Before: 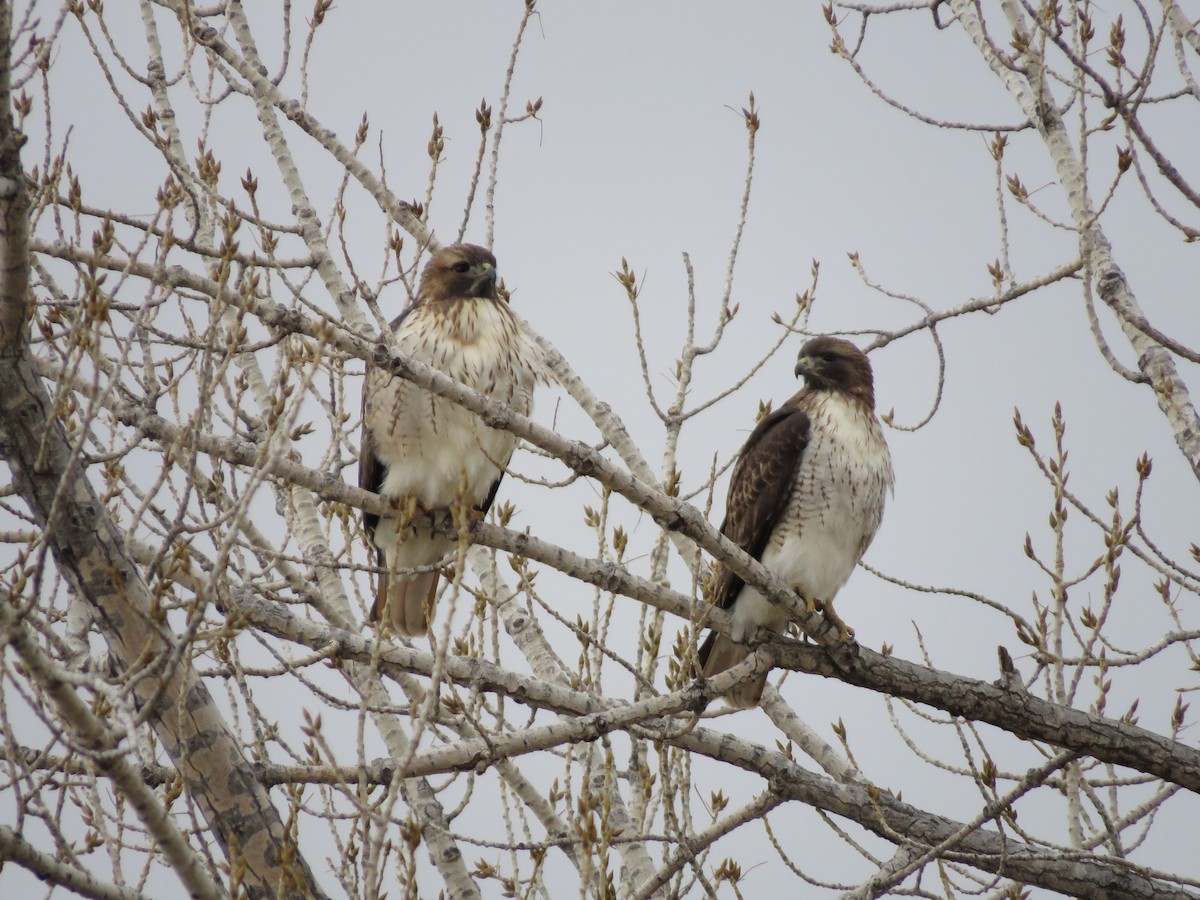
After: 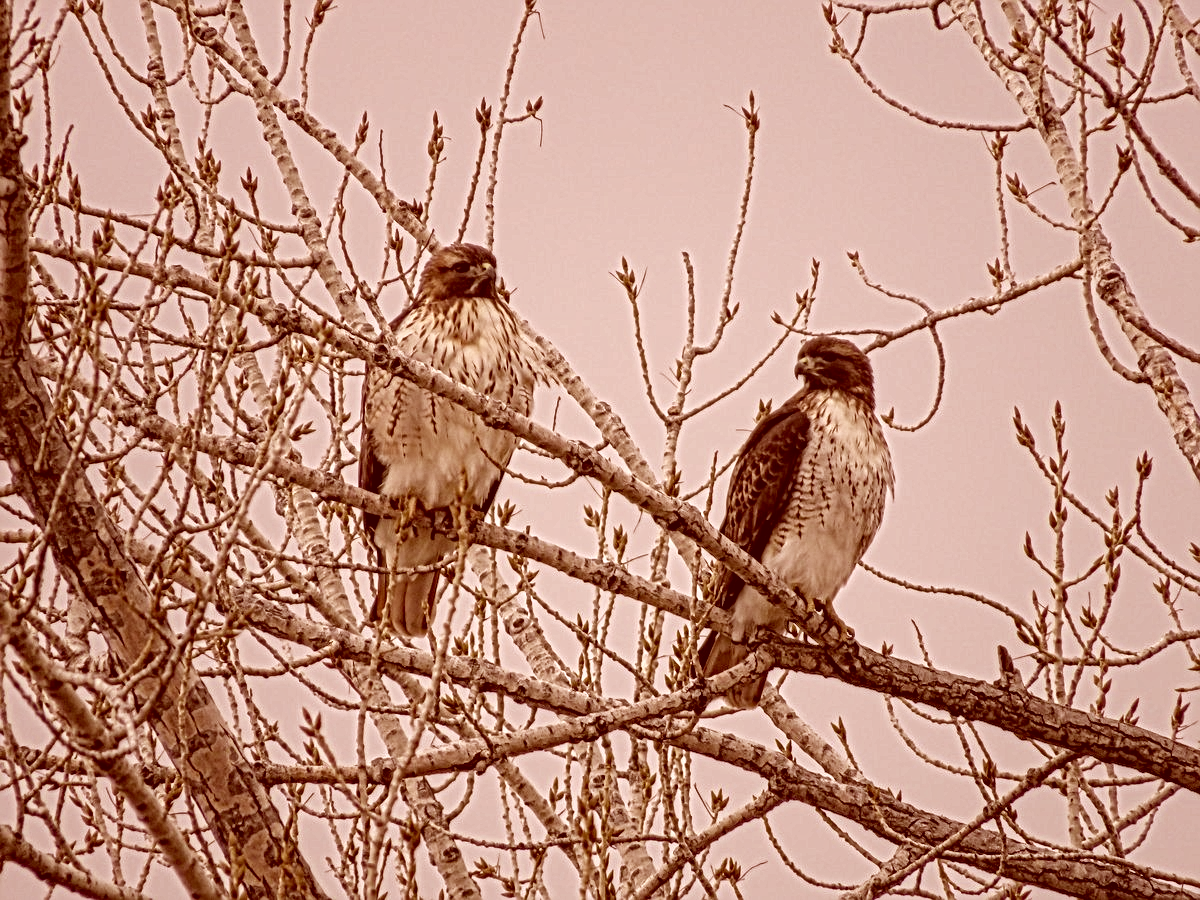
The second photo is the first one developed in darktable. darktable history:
local contrast: mode bilateral grid, contrast 20, coarseness 3, detail 299%, midtone range 0.2
color correction: highlights a* 9.11, highlights b* 9.04, shadows a* 39.67, shadows b* 39.47, saturation 0.825
